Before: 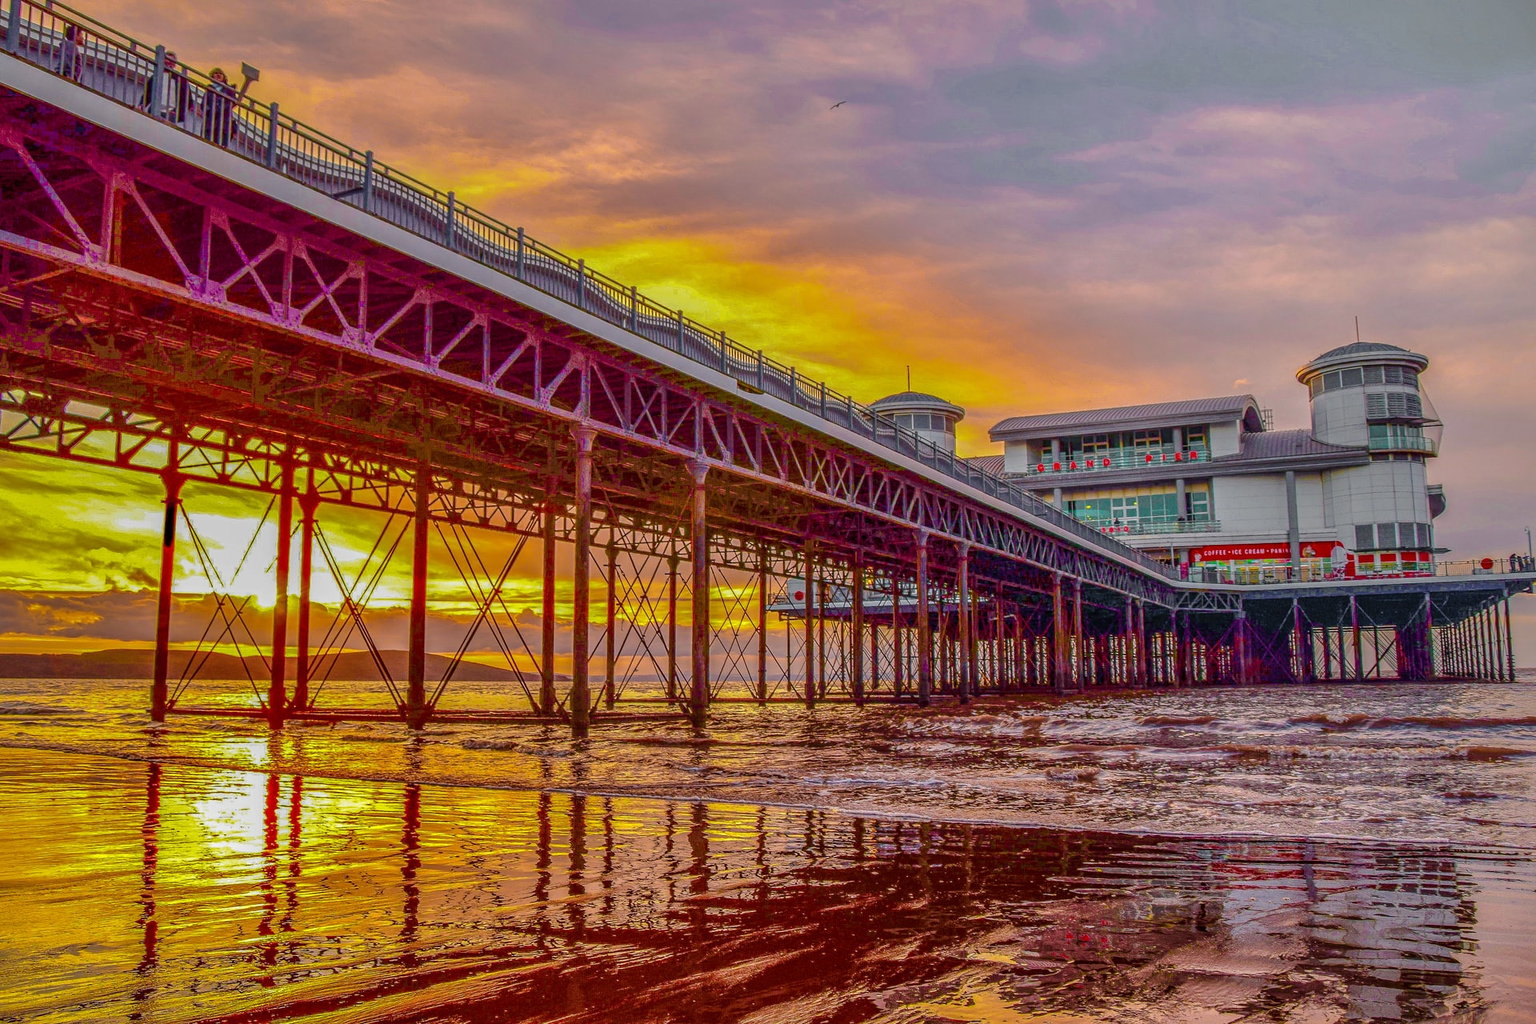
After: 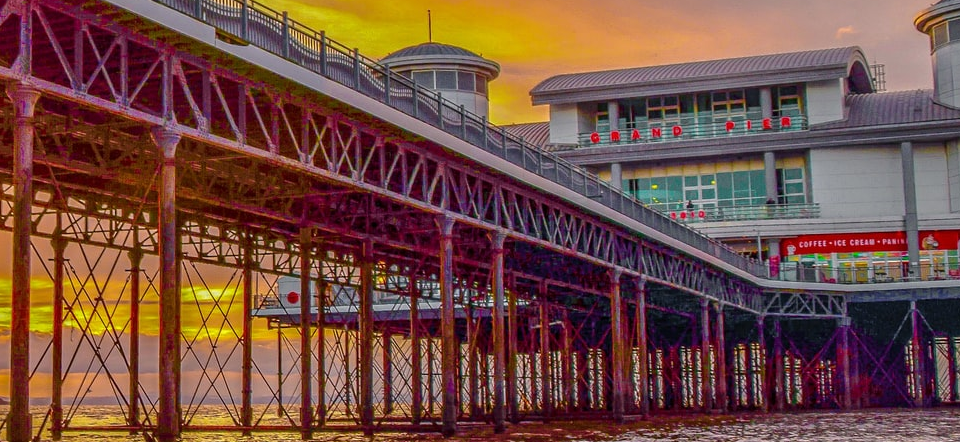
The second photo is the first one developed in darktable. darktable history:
crop: left 36.817%, top 34.96%, right 13.144%, bottom 30.464%
